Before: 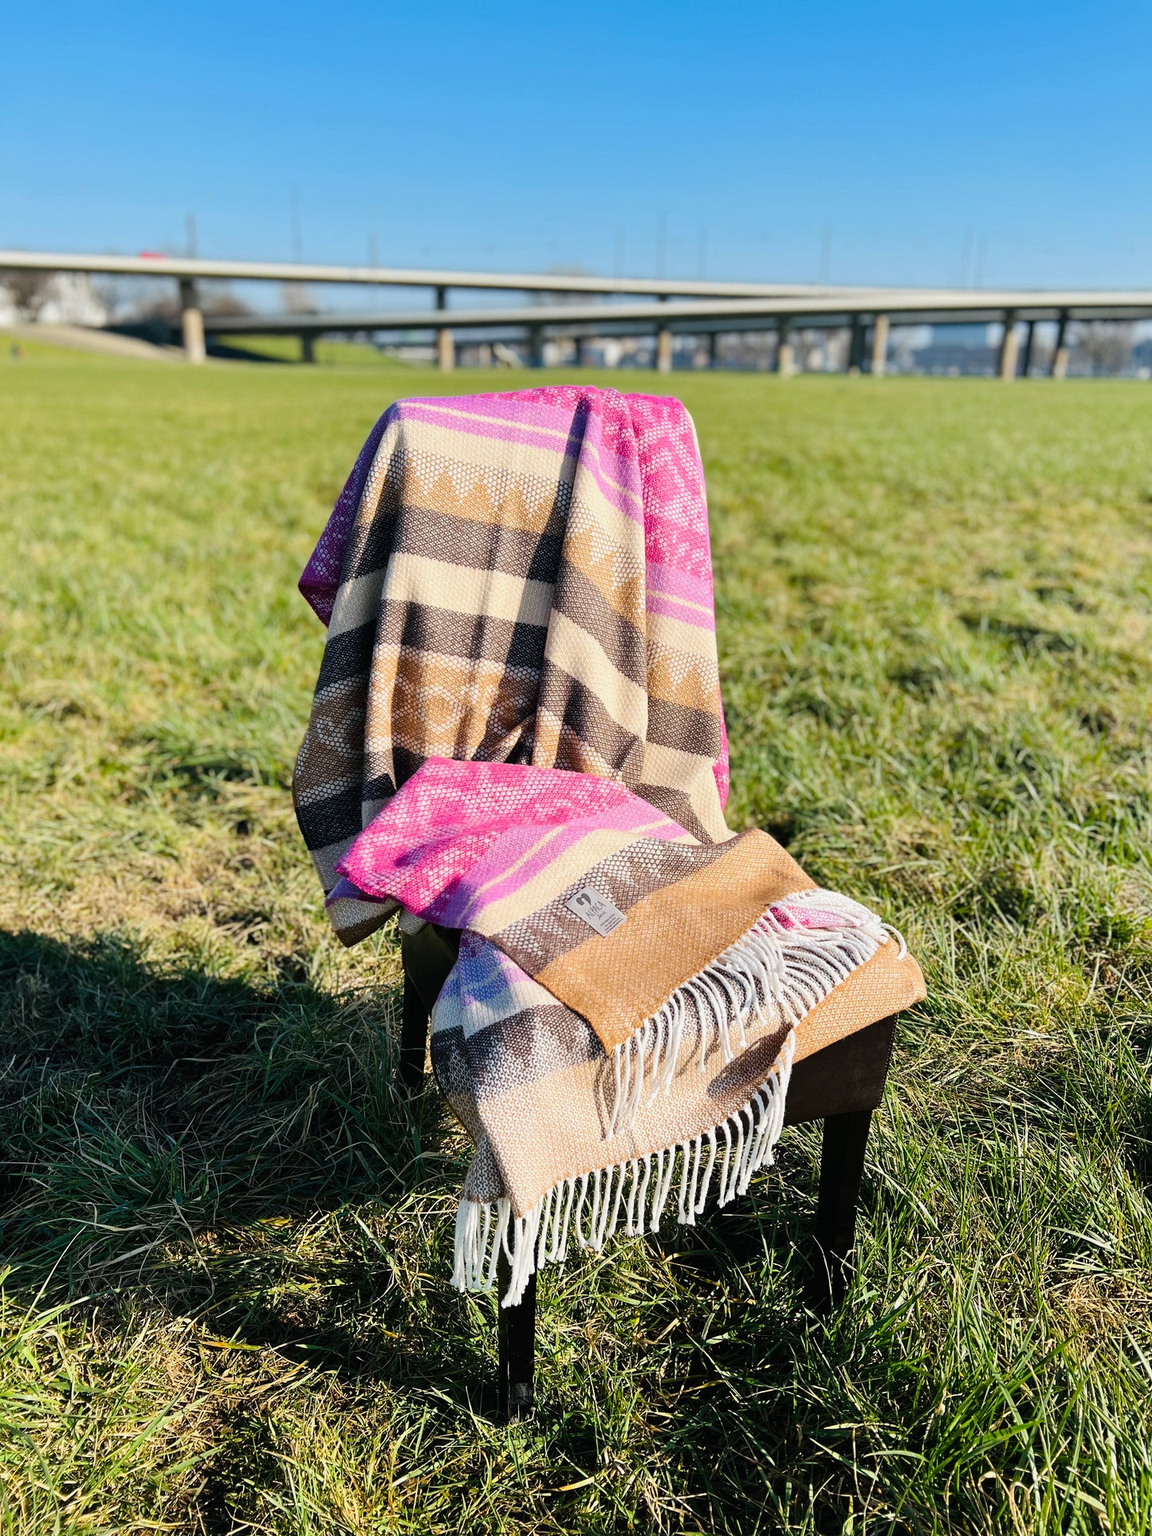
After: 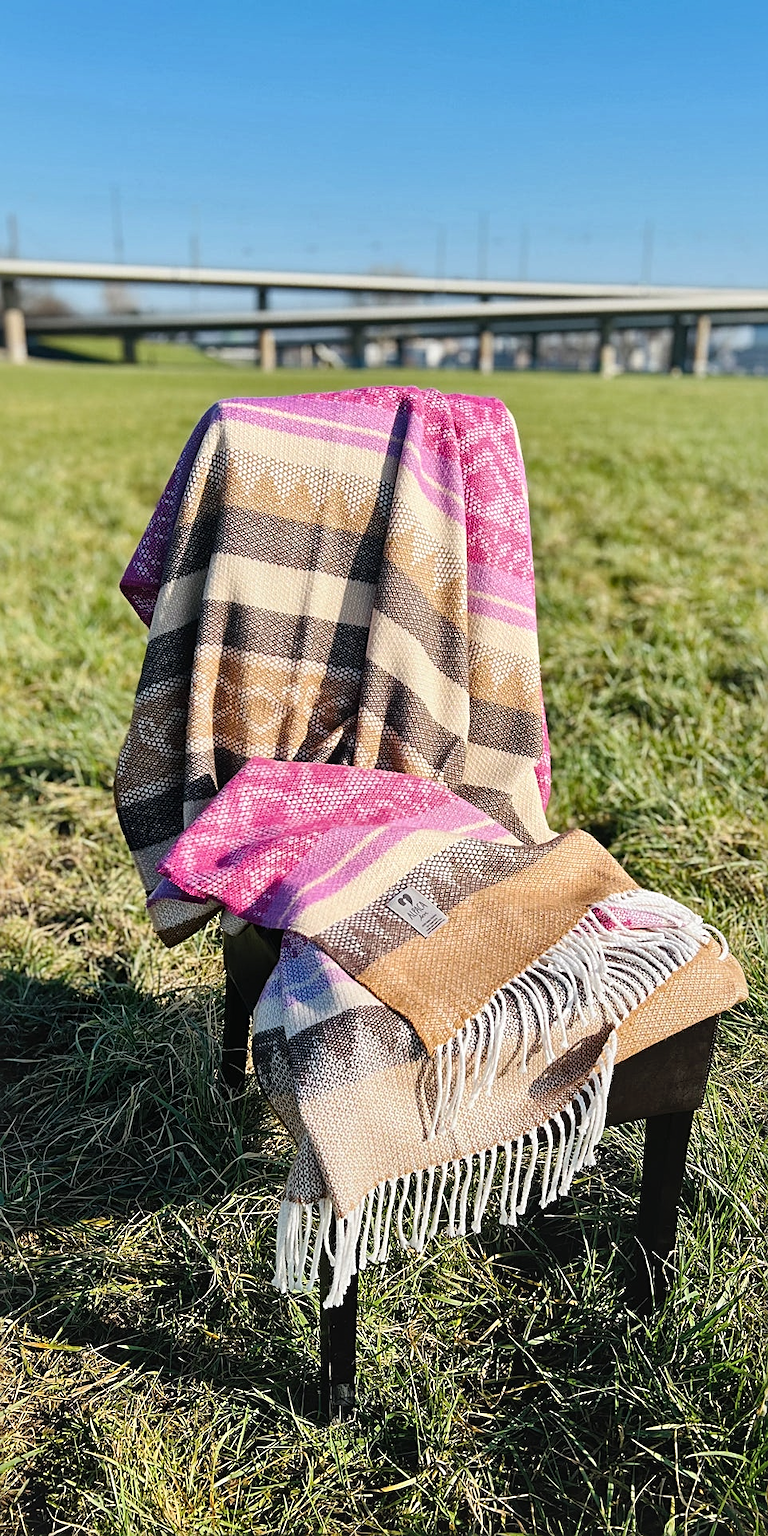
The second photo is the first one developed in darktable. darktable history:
sharpen: amount 0.55
crop and rotate: left 15.546%, right 17.787%
contrast brightness saturation: contrast -0.1, saturation -0.1
local contrast: mode bilateral grid, contrast 20, coarseness 50, detail 171%, midtone range 0.2
shadows and highlights: radius 93.07, shadows -14.46, white point adjustment 0.23, highlights 31.48, compress 48.23%, highlights color adjustment 52.79%, soften with gaussian
